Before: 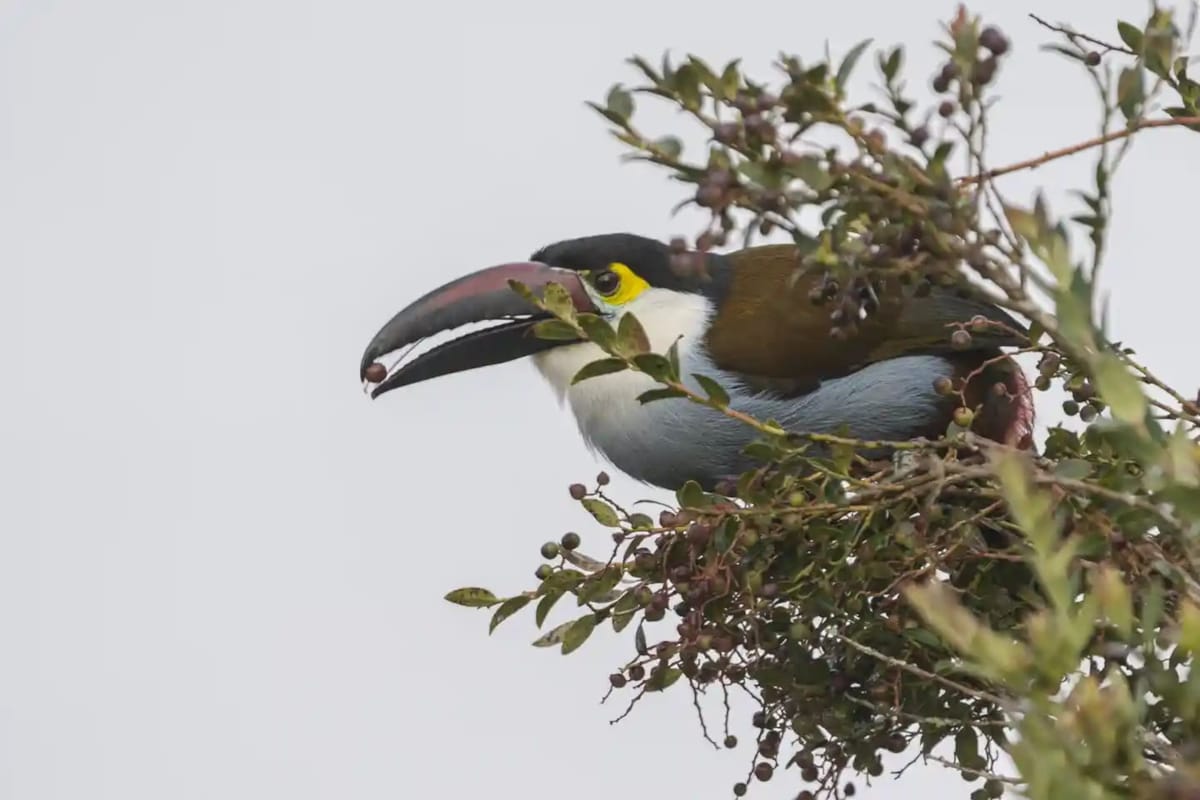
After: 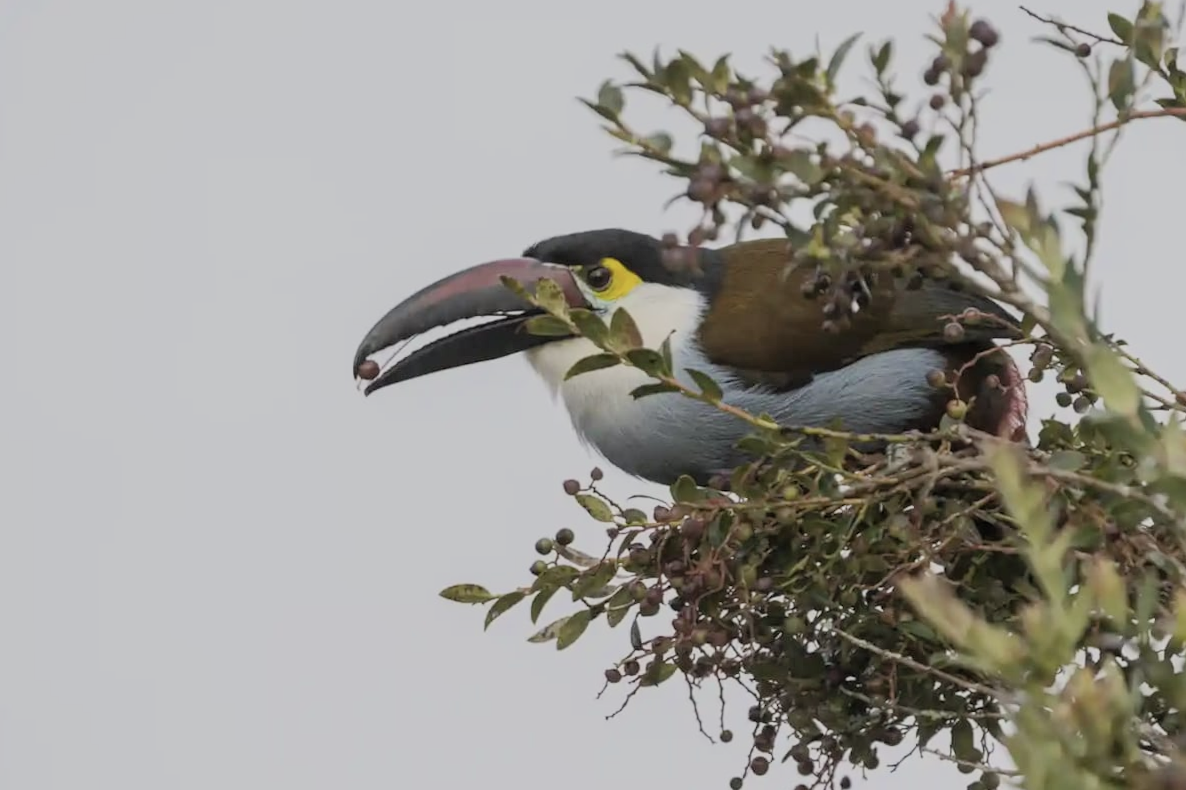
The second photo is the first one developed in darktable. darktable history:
rotate and perspective: rotation -0.45°, automatic cropping original format, crop left 0.008, crop right 0.992, crop top 0.012, crop bottom 0.988
tone equalizer: -7 EV 0.13 EV, smoothing diameter 25%, edges refinement/feathering 10, preserve details guided filter
filmic rgb: black relative exposure -7.15 EV, white relative exposure 5.36 EV, hardness 3.02, color science v6 (2022)
contrast brightness saturation: contrast 0.11, saturation -0.17
rgb curve: curves: ch0 [(0, 0) (0.053, 0.068) (0.122, 0.128) (1, 1)]
